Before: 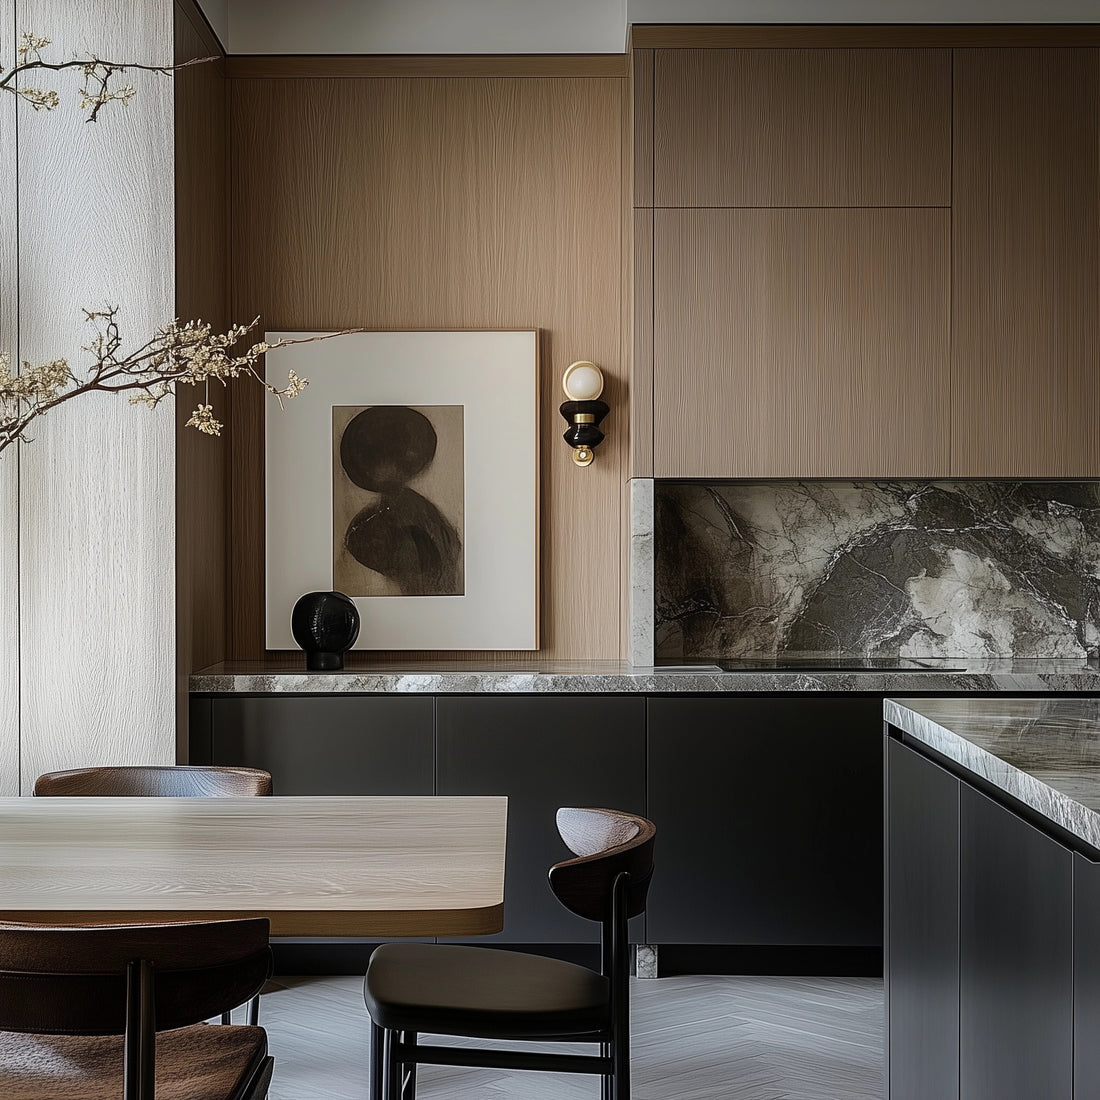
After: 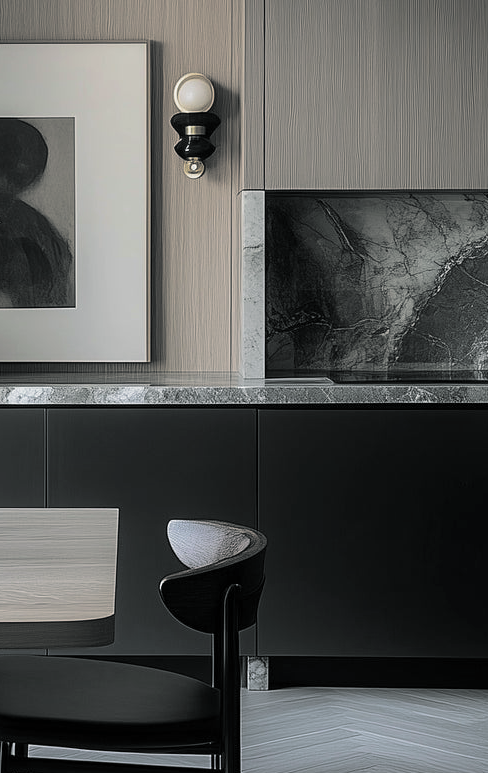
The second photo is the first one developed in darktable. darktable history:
crop: left 35.432%, top 26.233%, right 20.145%, bottom 3.432%
white balance: red 0.988, blue 1.017
split-toning: shadows › hue 190.8°, shadows › saturation 0.05, highlights › hue 54°, highlights › saturation 0.05, compress 0%
